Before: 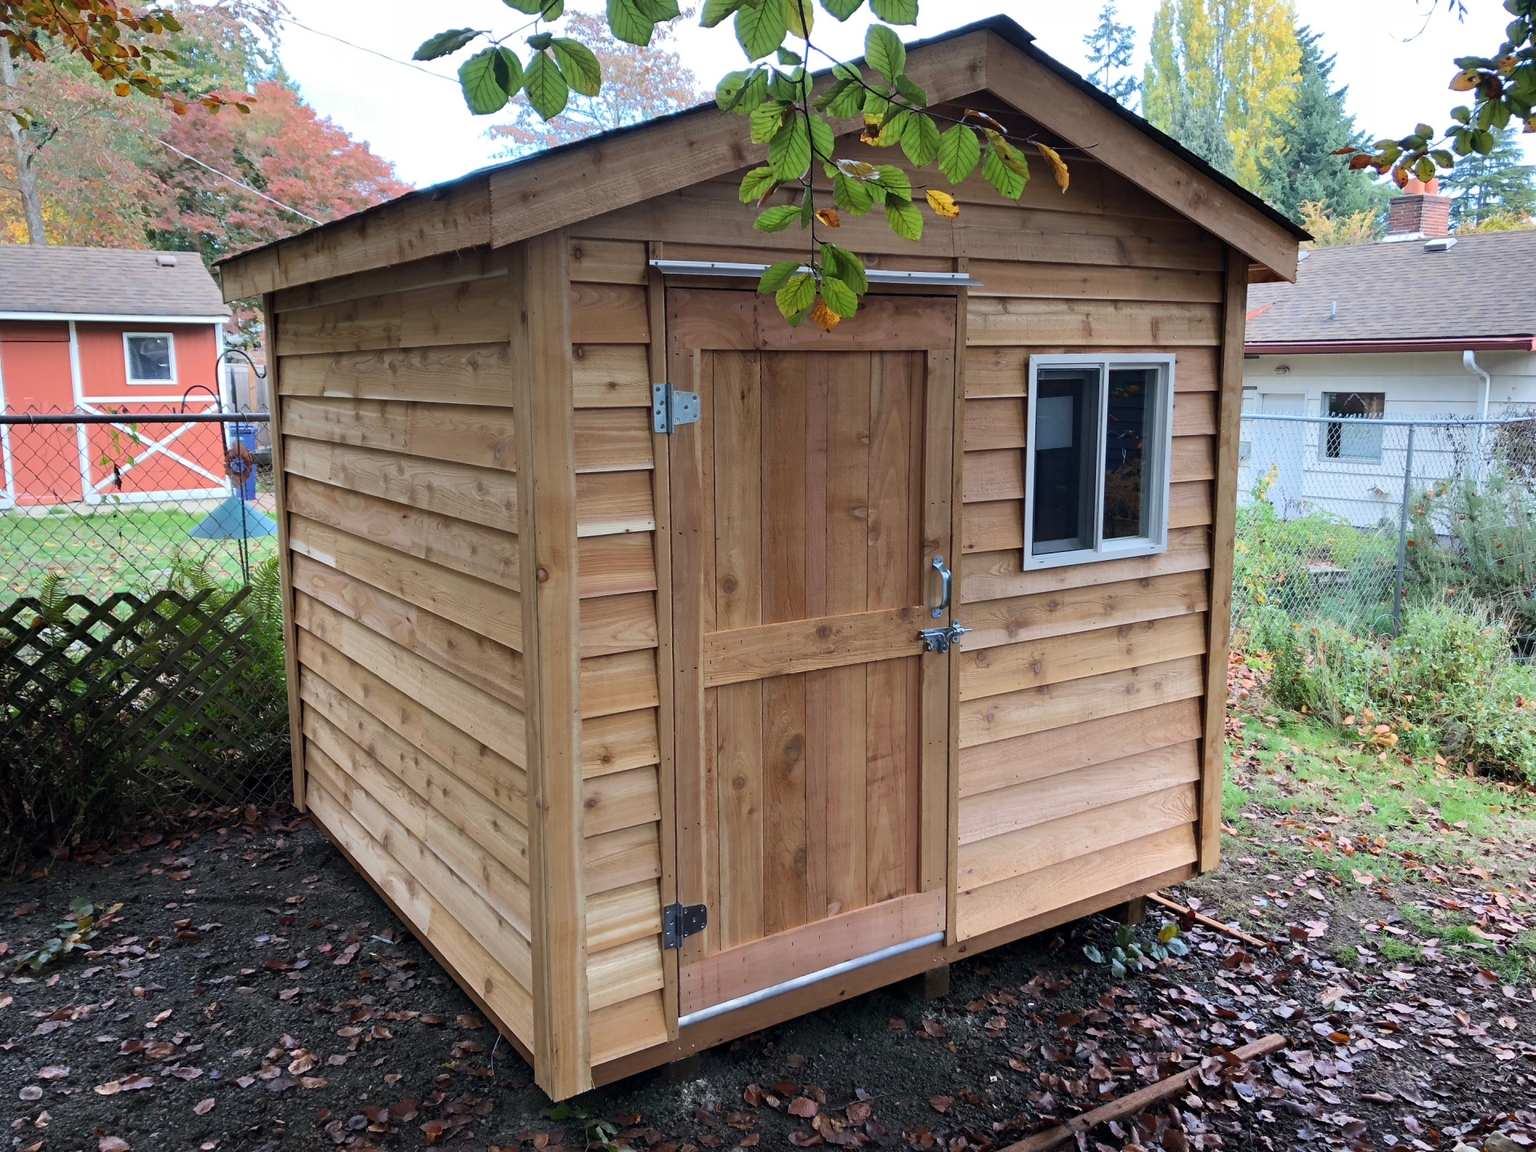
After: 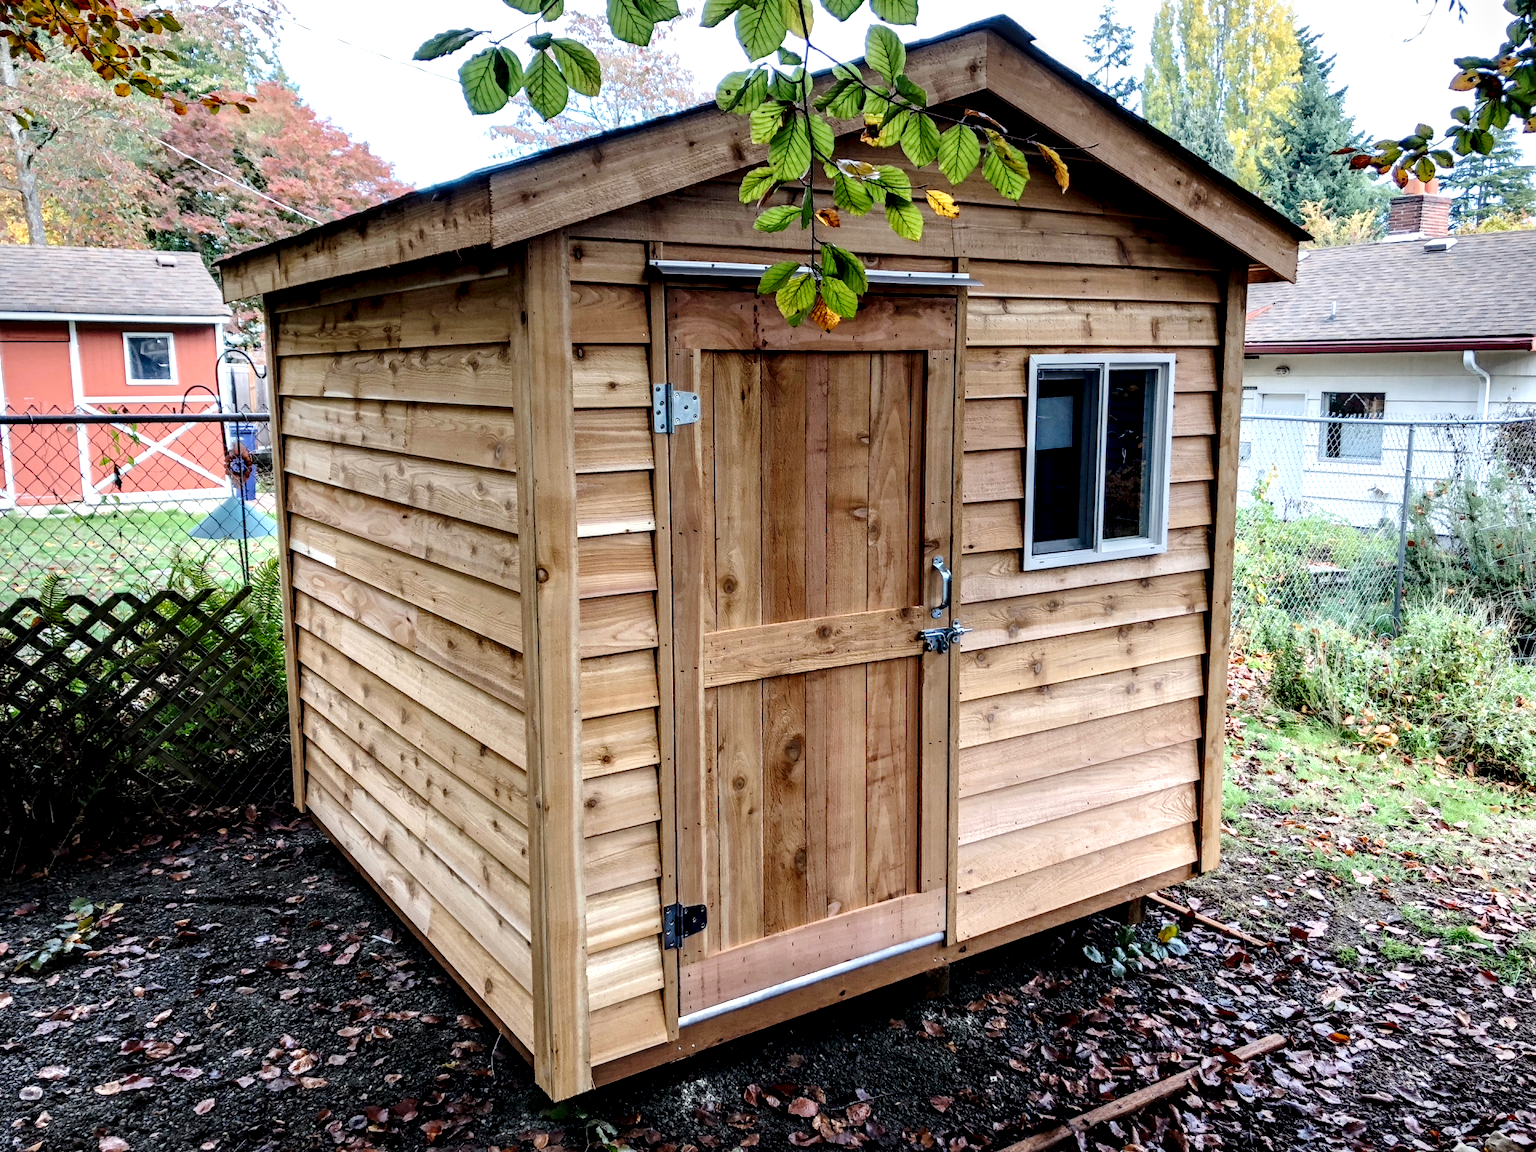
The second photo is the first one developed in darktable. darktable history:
tone curve: curves: ch0 [(0, 0) (0.003, 0.015) (0.011, 0.019) (0.025, 0.027) (0.044, 0.041) (0.069, 0.055) (0.1, 0.079) (0.136, 0.099) (0.177, 0.149) (0.224, 0.216) (0.277, 0.292) (0.335, 0.383) (0.399, 0.474) (0.468, 0.556) (0.543, 0.632) (0.623, 0.711) (0.709, 0.789) (0.801, 0.871) (0.898, 0.944) (1, 1)], preserve colors none
local contrast: highlights 19%, detail 186%
color balance rgb: perceptual saturation grading › global saturation 0.303%, global vibrance 10.813%
